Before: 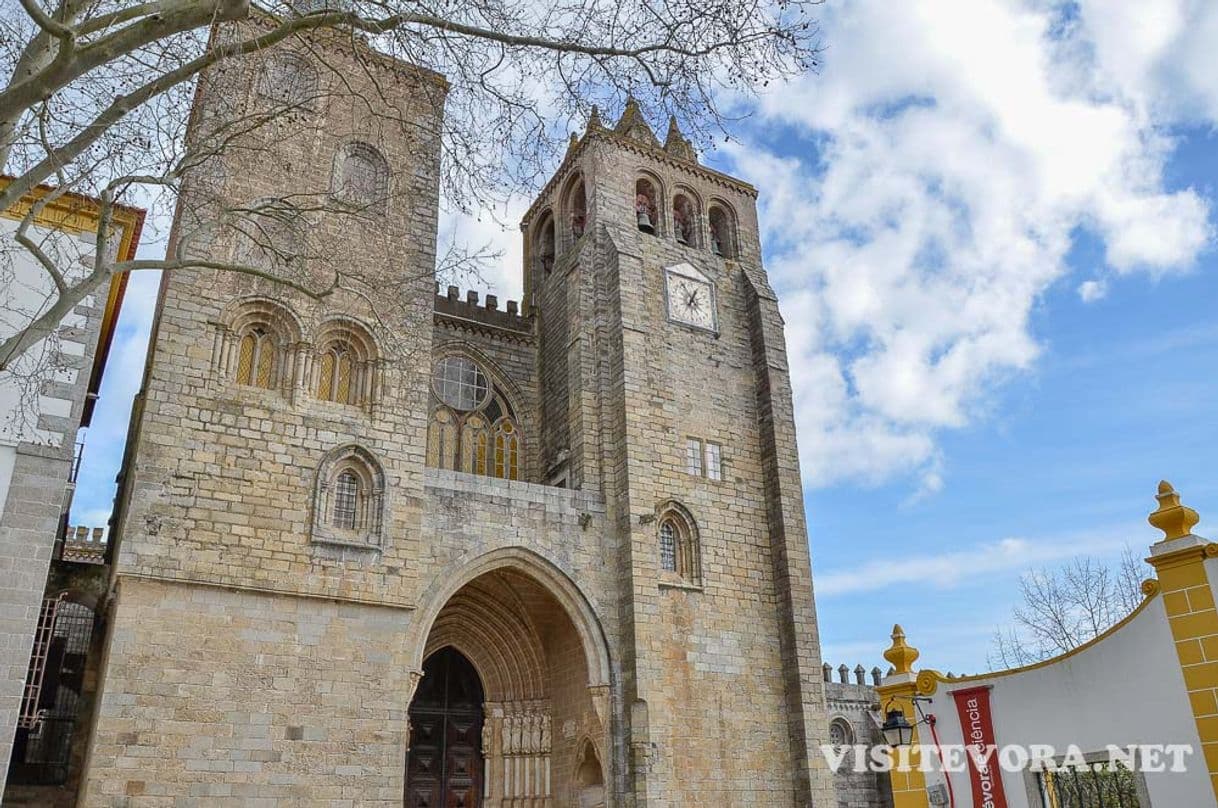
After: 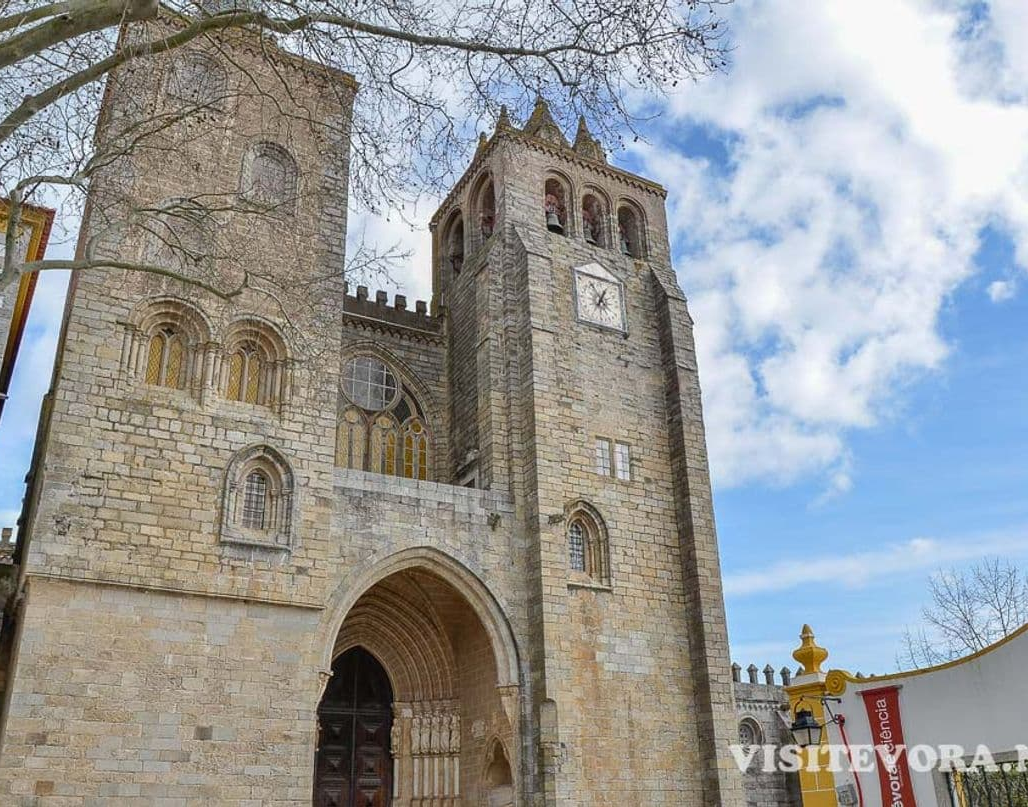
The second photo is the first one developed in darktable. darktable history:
crop: left 7.505%, right 7.83%
